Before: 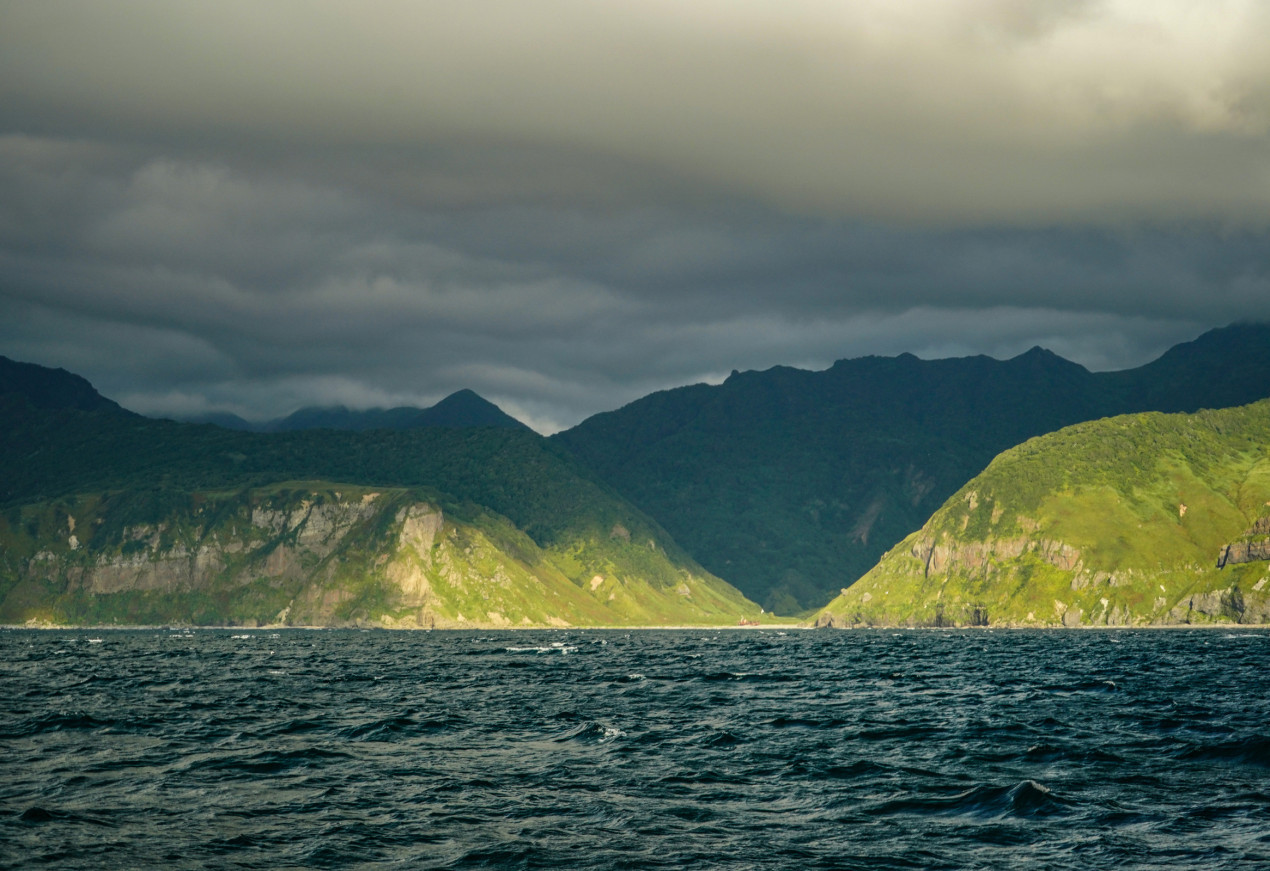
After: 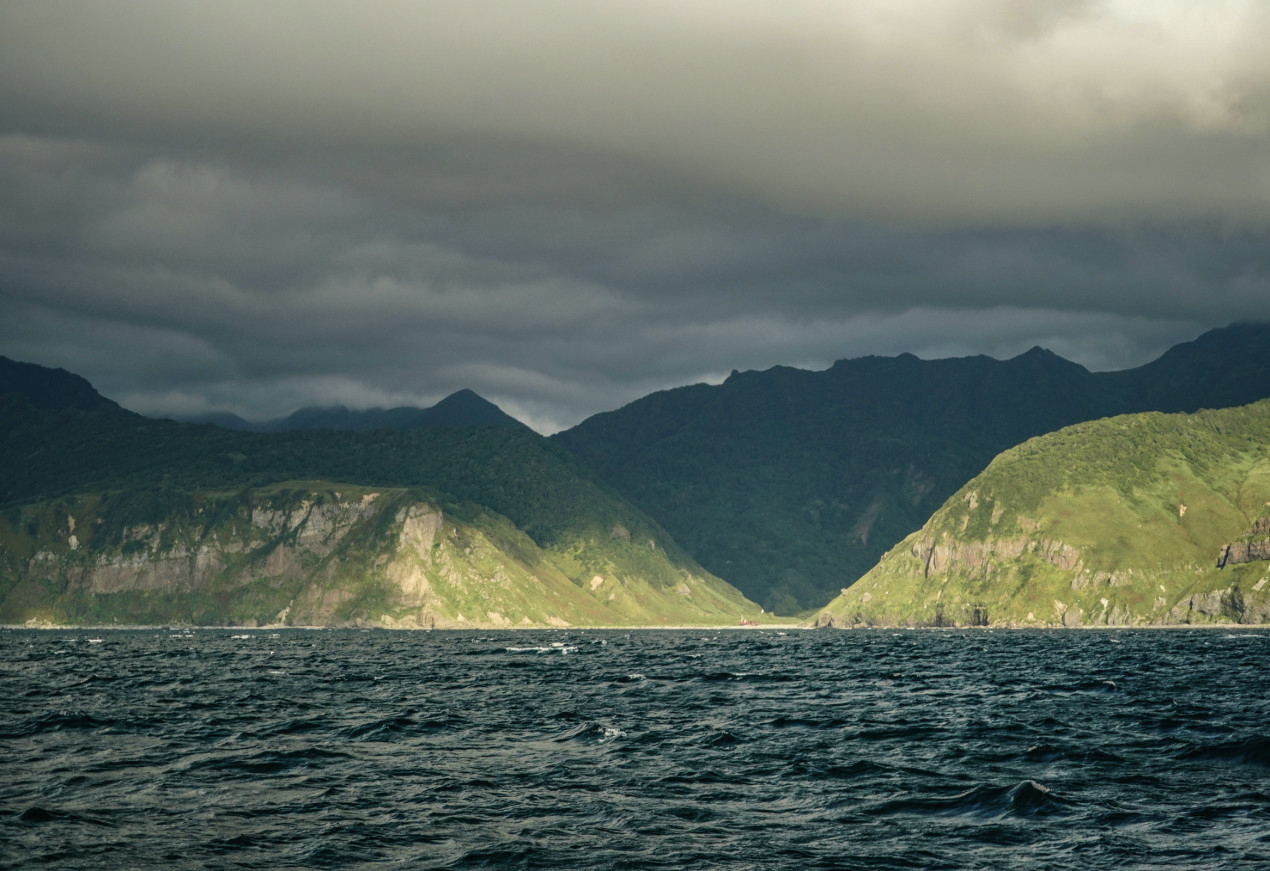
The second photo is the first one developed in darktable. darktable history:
color balance rgb: perceptual saturation grading › global saturation -32.675%, global vibrance 20%
